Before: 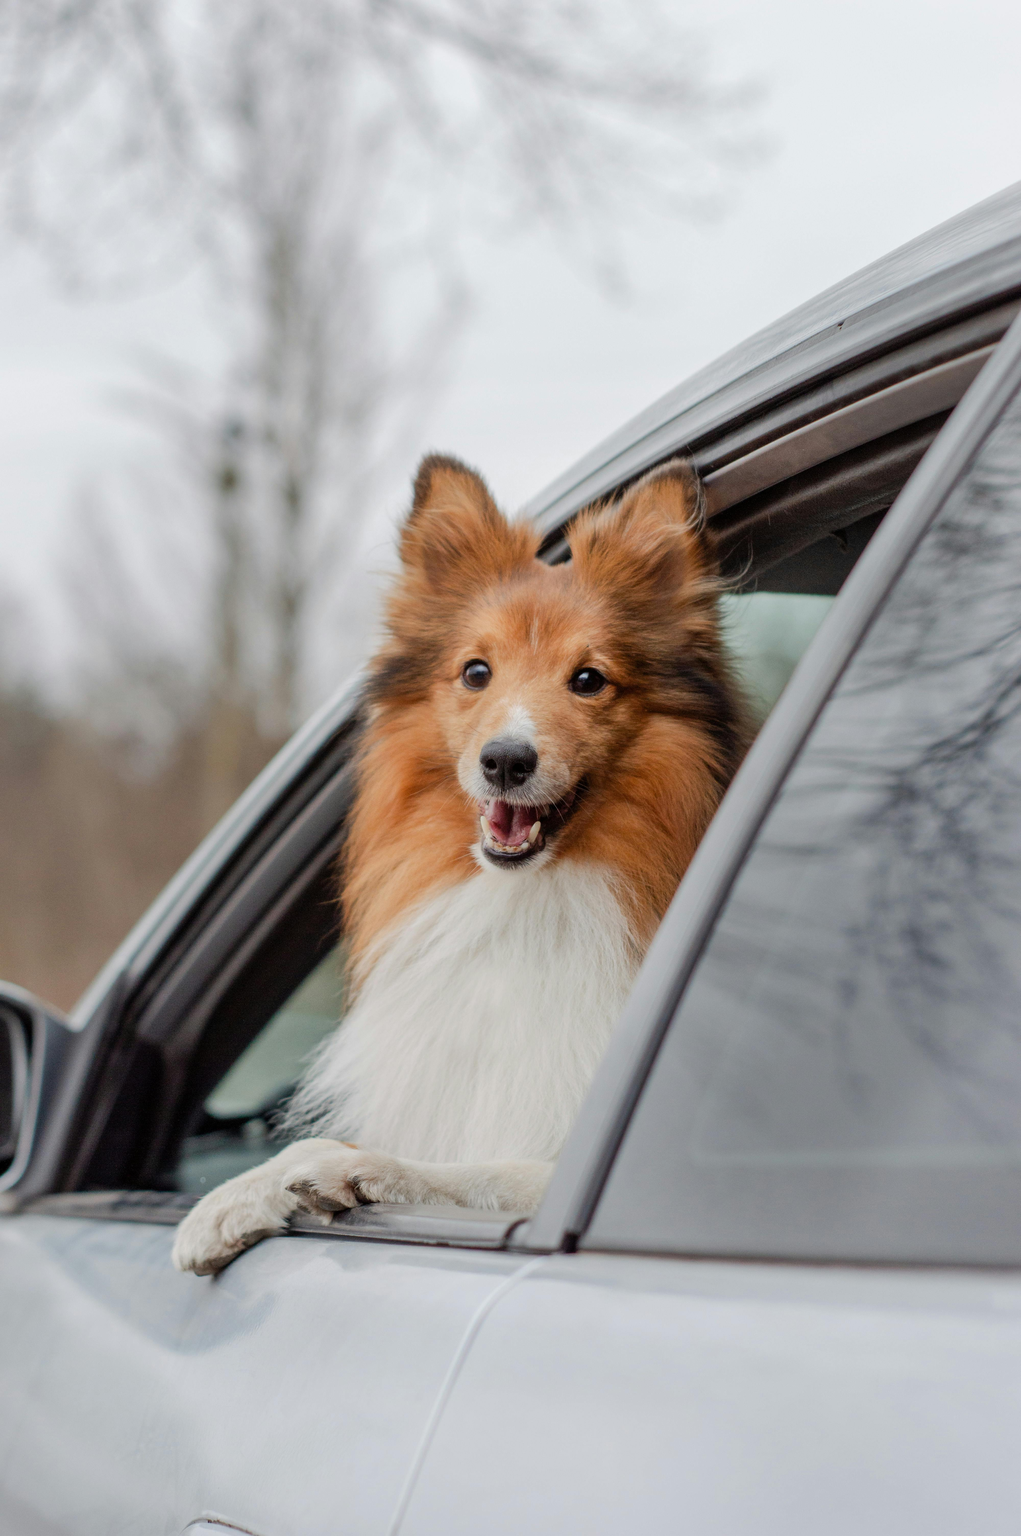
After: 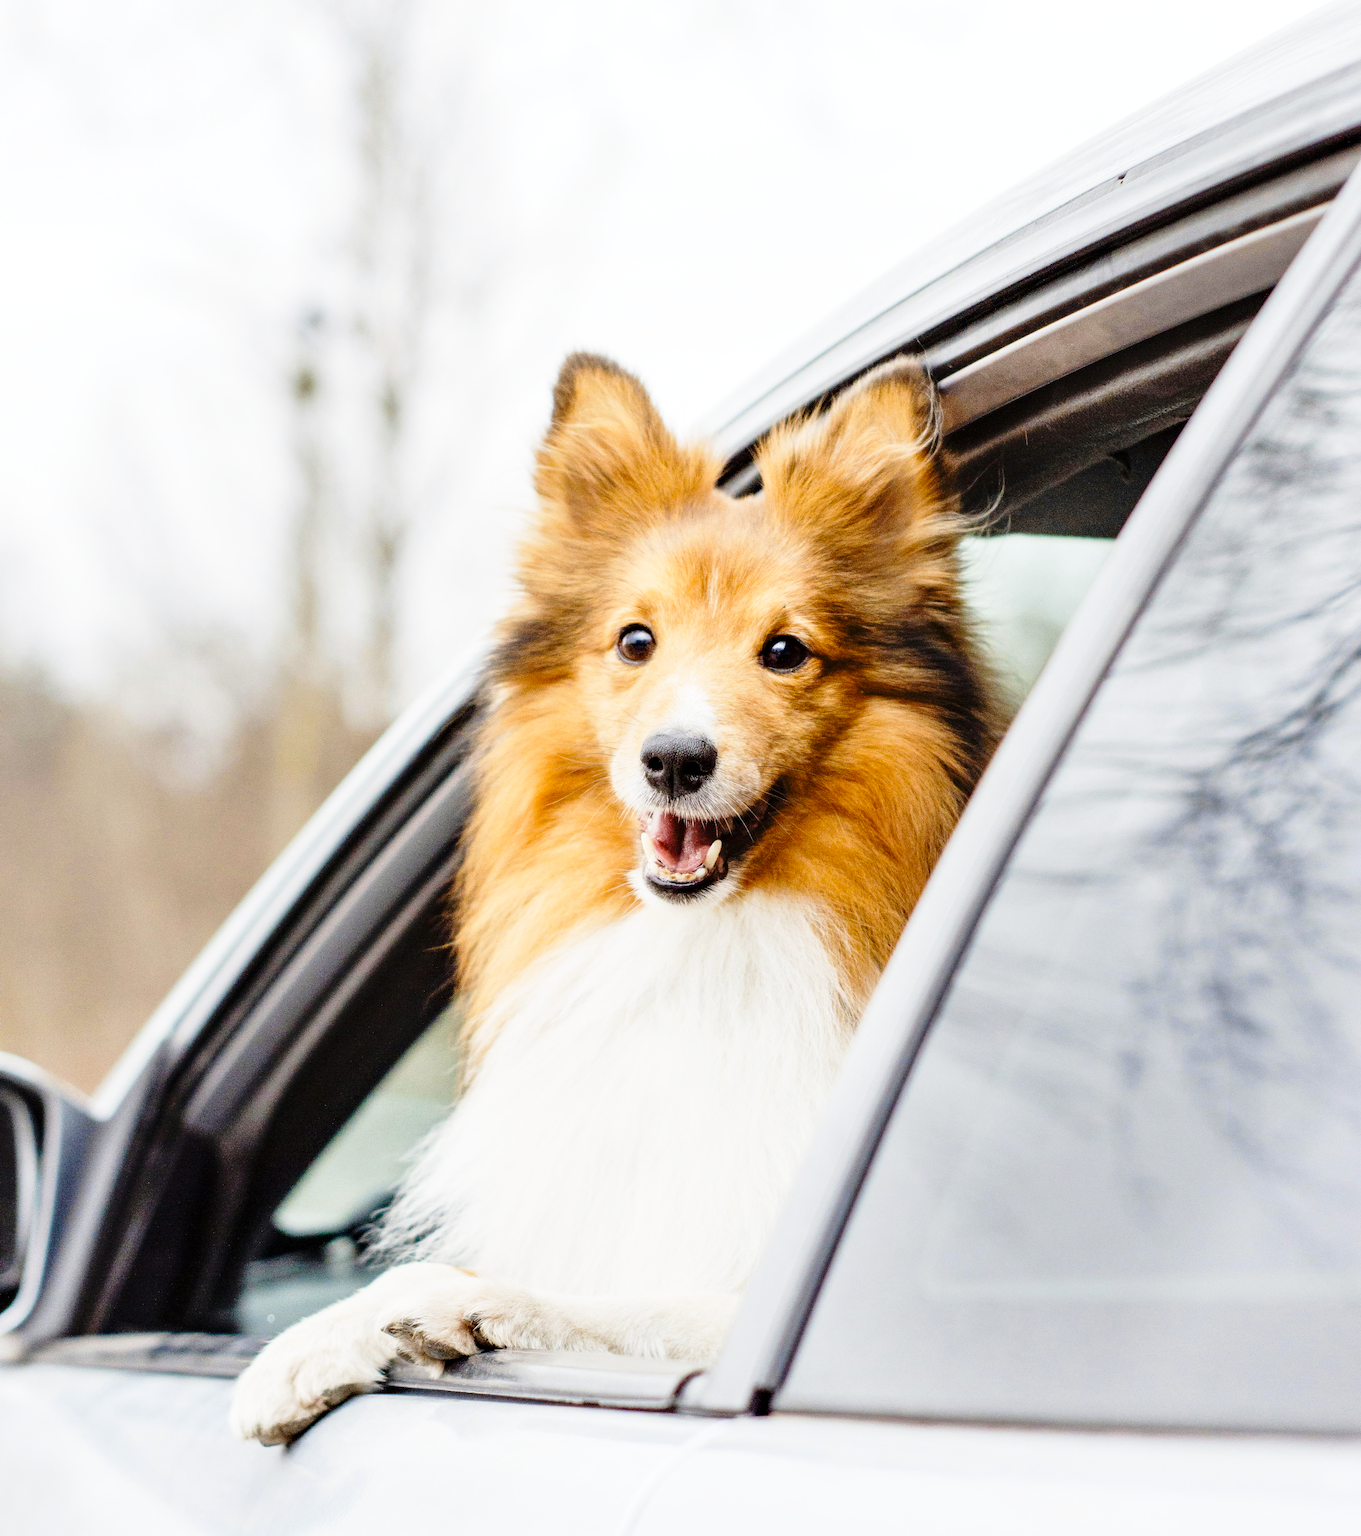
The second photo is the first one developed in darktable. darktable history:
base curve: curves: ch0 [(0, 0) (0.028, 0.03) (0.105, 0.232) (0.387, 0.748) (0.754, 0.968) (1, 1)], fusion 1, exposure shift 0.576, preserve colors none
color contrast: green-magenta contrast 0.8, blue-yellow contrast 1.1, unbound 0
crop and rotate: top 12.5%, bottom 12.5%
